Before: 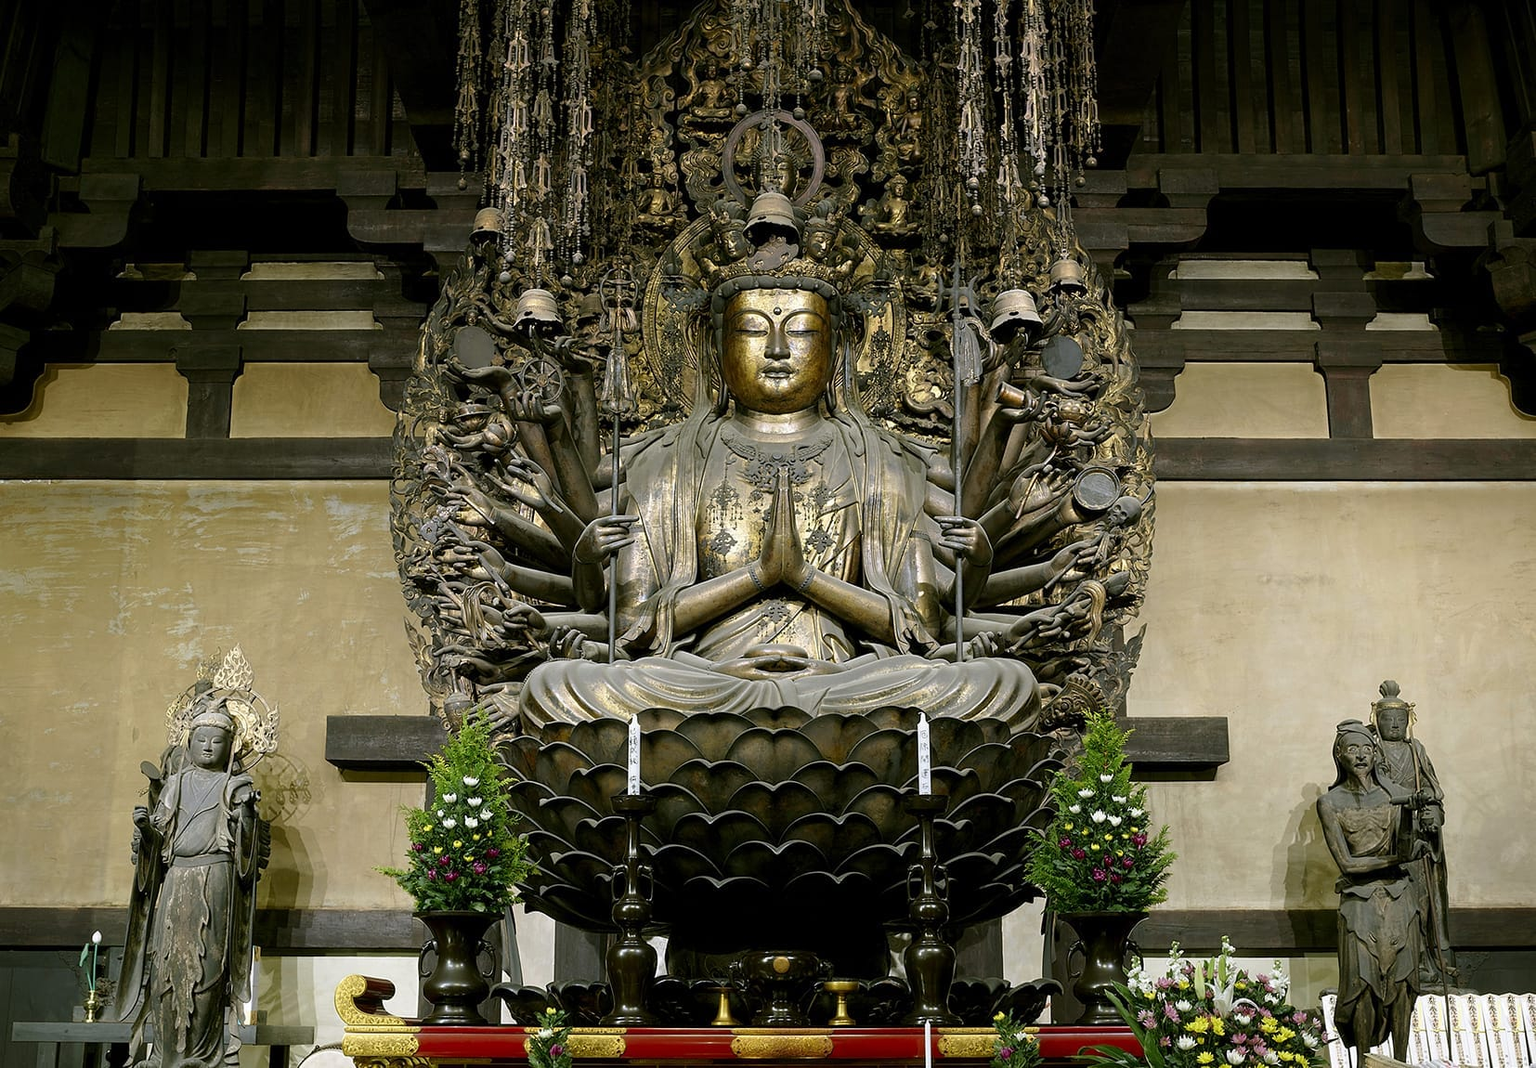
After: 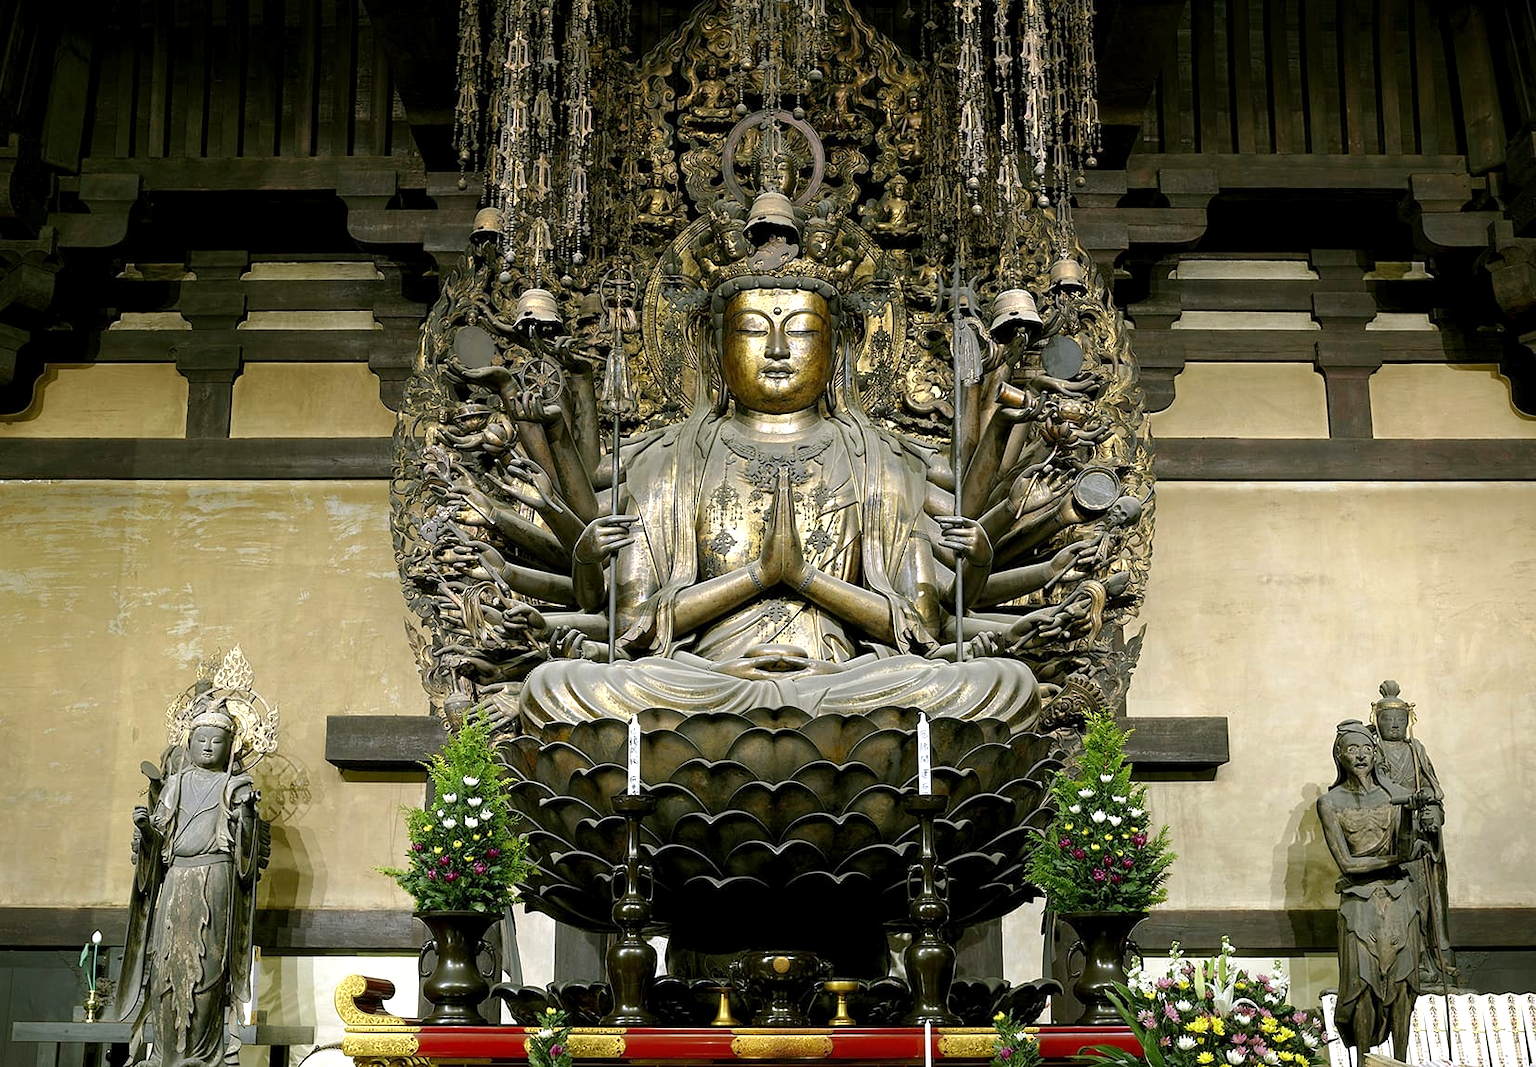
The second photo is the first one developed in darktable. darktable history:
exposure: black level correction 0.001, exposure 0.5 EV, compensate exposure bias true, compensate highlight preservation false
shadows and highlights: shadows 25, highlights -25
